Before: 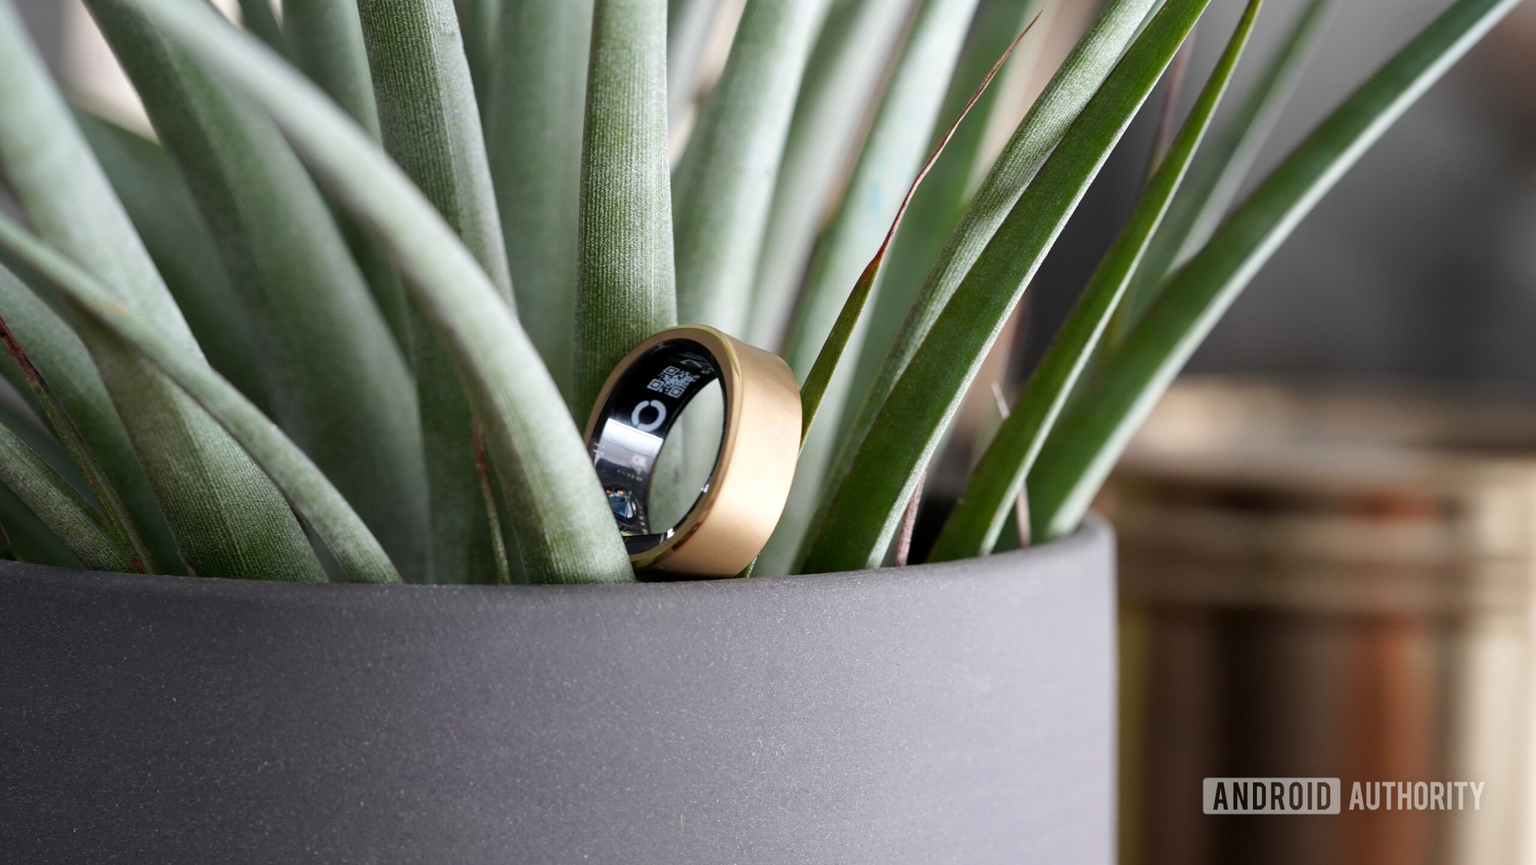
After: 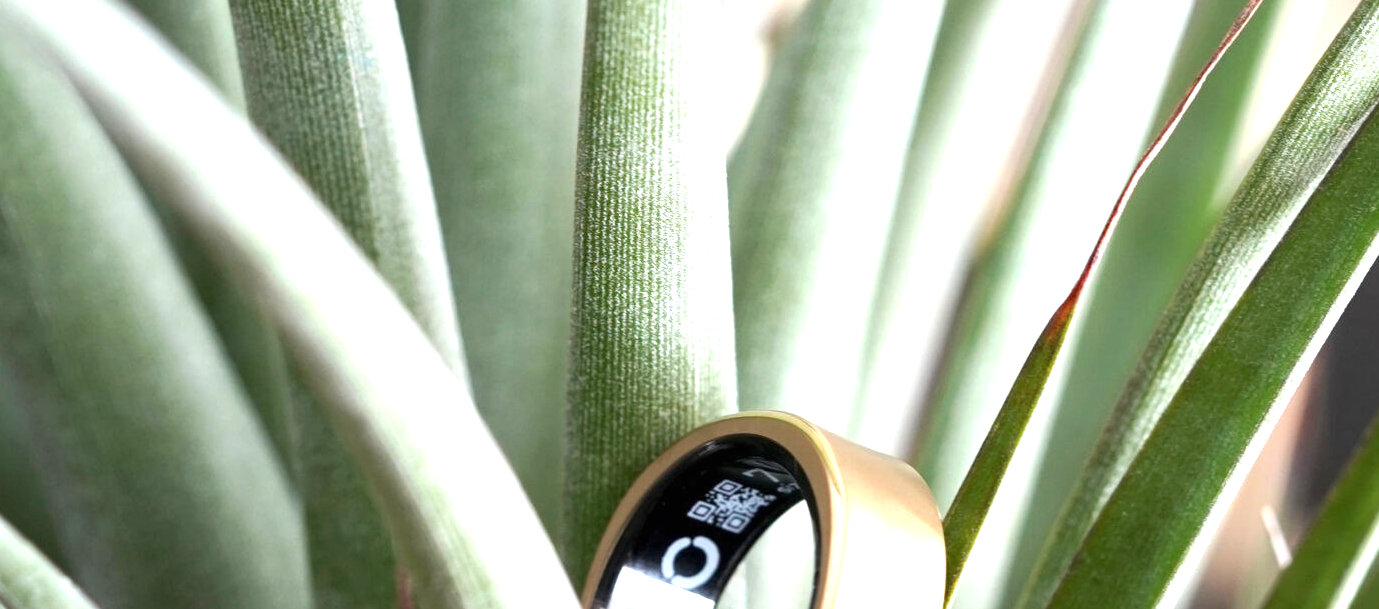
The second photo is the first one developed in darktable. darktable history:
crop: left 15.306%, top 9.065%, right 30.789%, bottom 48.638%
exposure: black level correction 0, exposure 1.2 EV, compensate exposure bias true, compensate highlight preservation false
